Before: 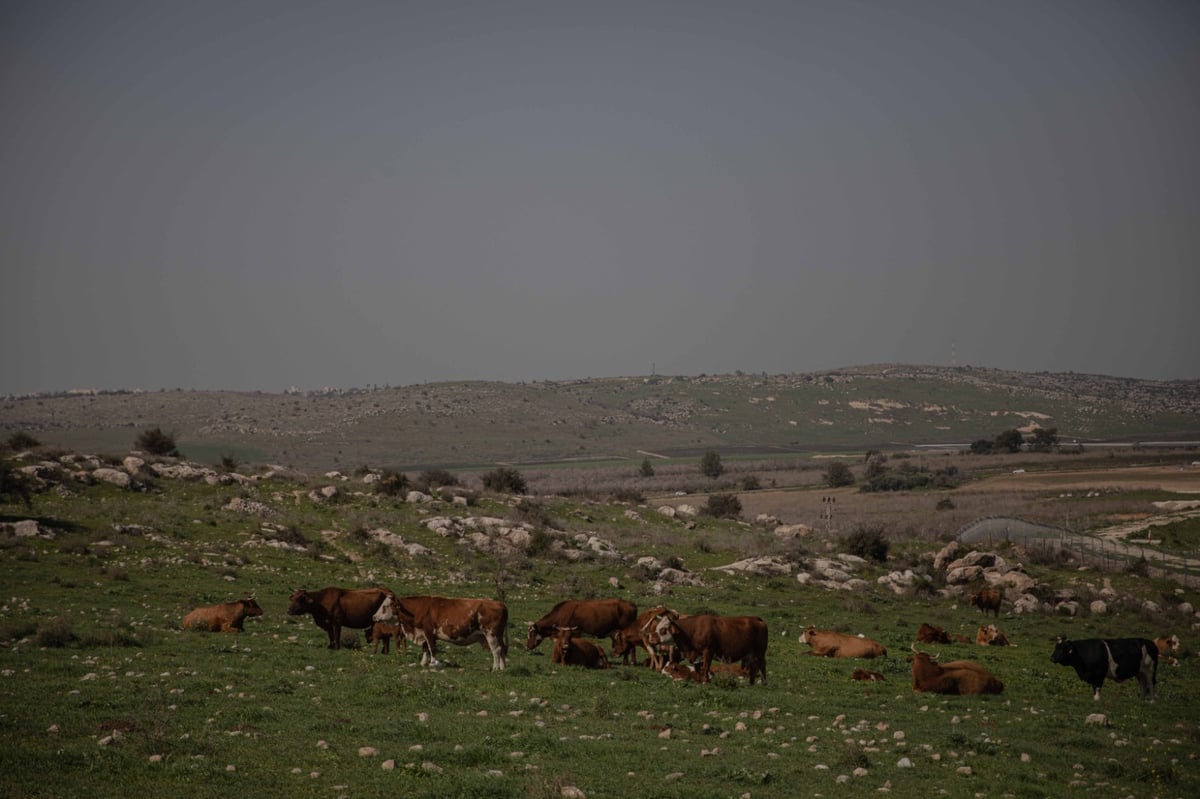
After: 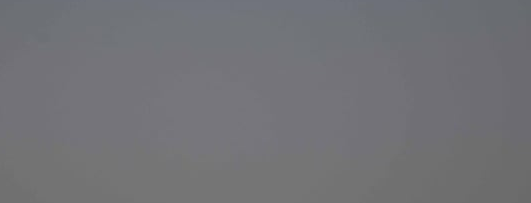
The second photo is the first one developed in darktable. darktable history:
crop: left 28.845%, top 16.795%, right 26.837%, bottom 57.789%
contrast equalizer: y [[0.502, 0.505, 0.512, 0.529, 0.564, 0.588], [0.5 ×6], [0.502, 0.505, 0.512, 0.529, 0.564, 0.588], [0, 0.001, 0.001, 0.004, 0.008, 0.011], [0, 0.001, 0.001, 0.004, 0.008, 0.011]], mix 0.28
